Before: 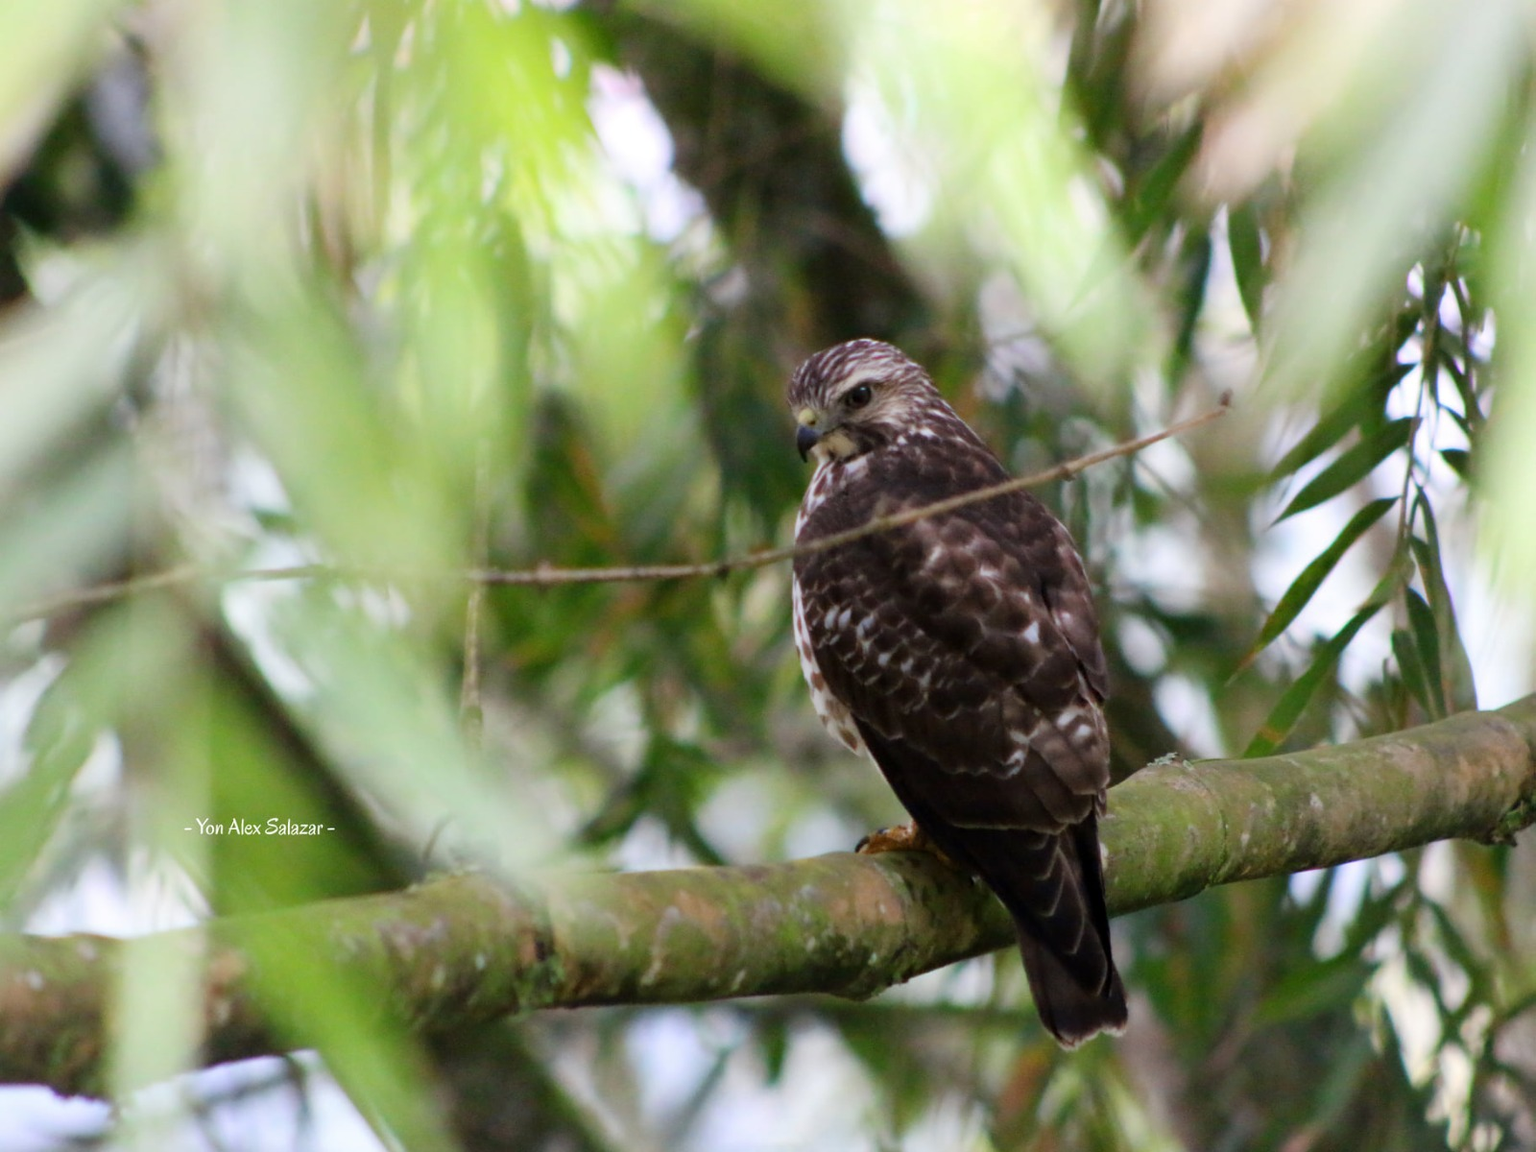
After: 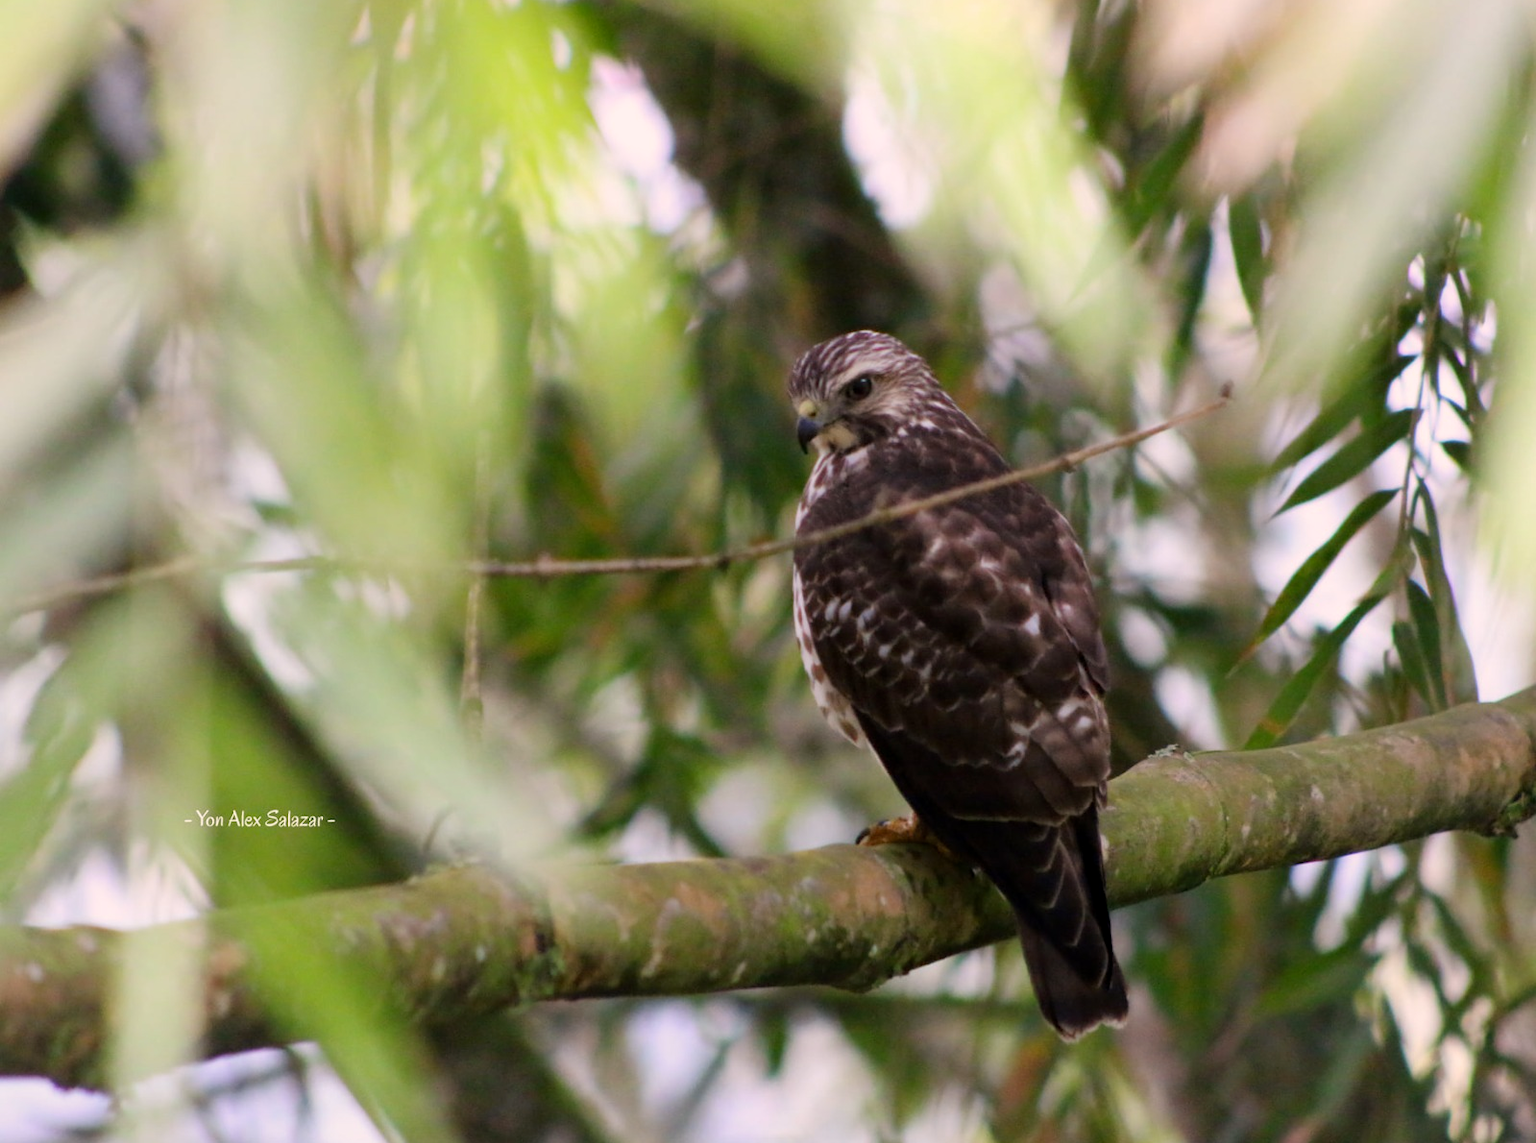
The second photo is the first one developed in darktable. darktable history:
color correction: highlights a* 7.3, highlights b* 4.01
crop: top 0.832%, right 0.043%
exposure: black level correction 0.001, exposure -0.122 EV, compensate highlight preservation false
